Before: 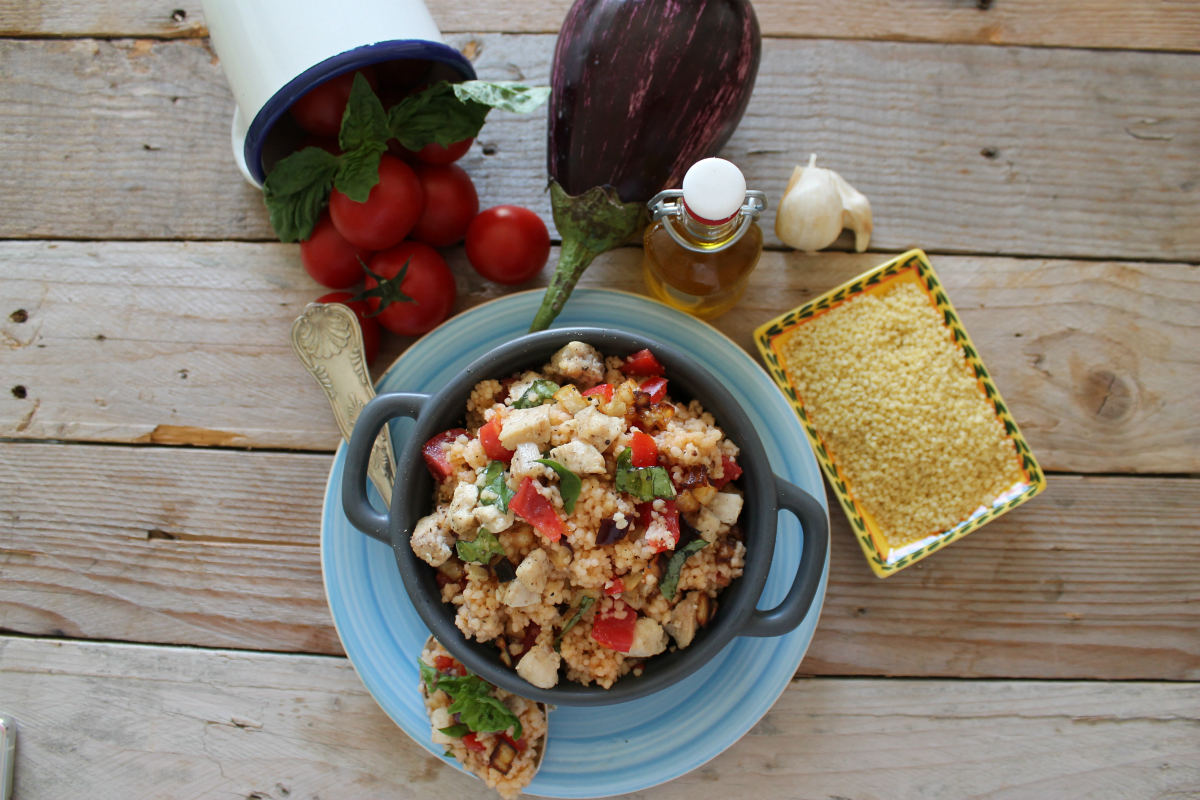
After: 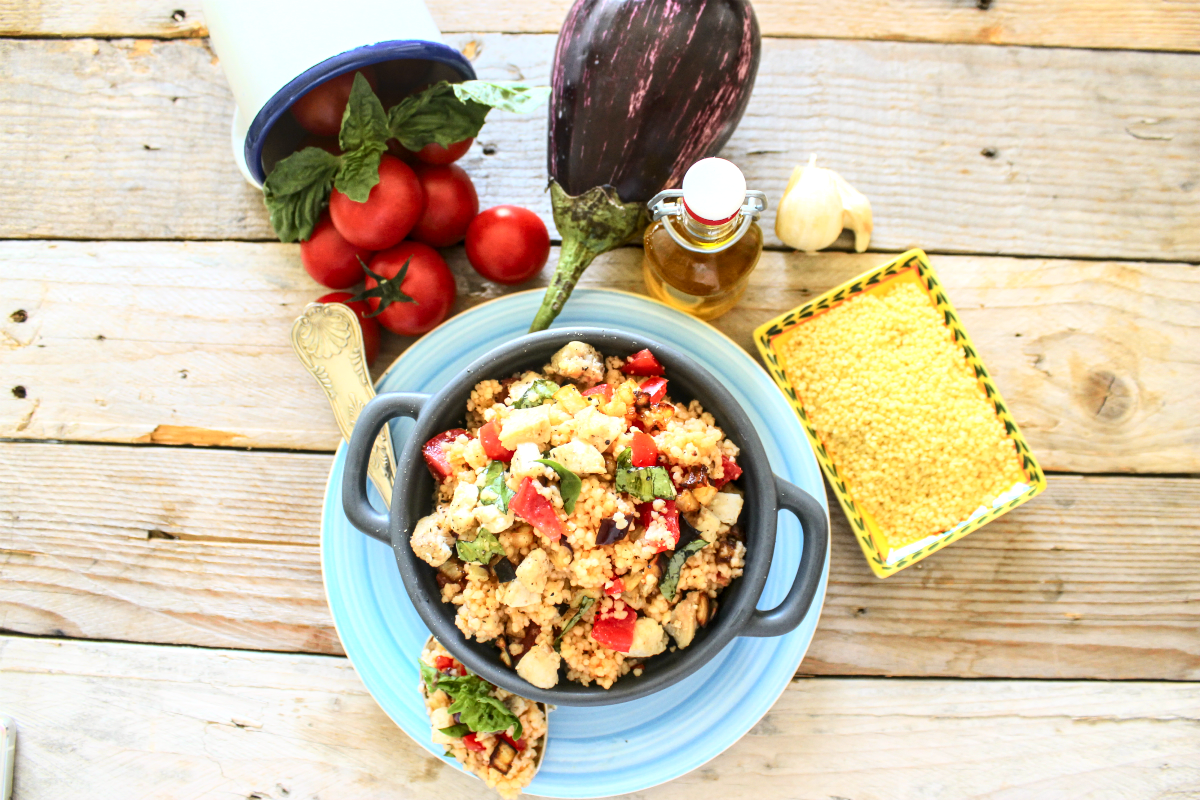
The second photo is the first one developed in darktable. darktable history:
exposure: black level correction 0, exposure 0.878 EV, compensate highlight preservation false
tone curve: curves: ch0 [(0, 0.029) (0.071, 0.087) (0.223, 0.265) (0.447, 0.605) (0.654, 0.823) (0.861, 0.943) (1, 0.981)]; ch1 [(0, 0) (0.353, 0.344) (0.447, 0.449) (0.502, 0.501) (0.547, 0.54) (0.57, 0.582) (0.608, 0.608) (0.618, 0.631) (0.657, 0.699) (1, 1)]; ch2 [(0, 0) (0.34, 0.314) (0.456, 0.456) (0.5, 0.503) (0.528, 0.54) (0.557, 0.577) (0.589, 0.626) (1, 1)], color space Lab, independent channels, preserve colors none
local contrast: highlights 61%, detail 143%, midtone range 0.431
